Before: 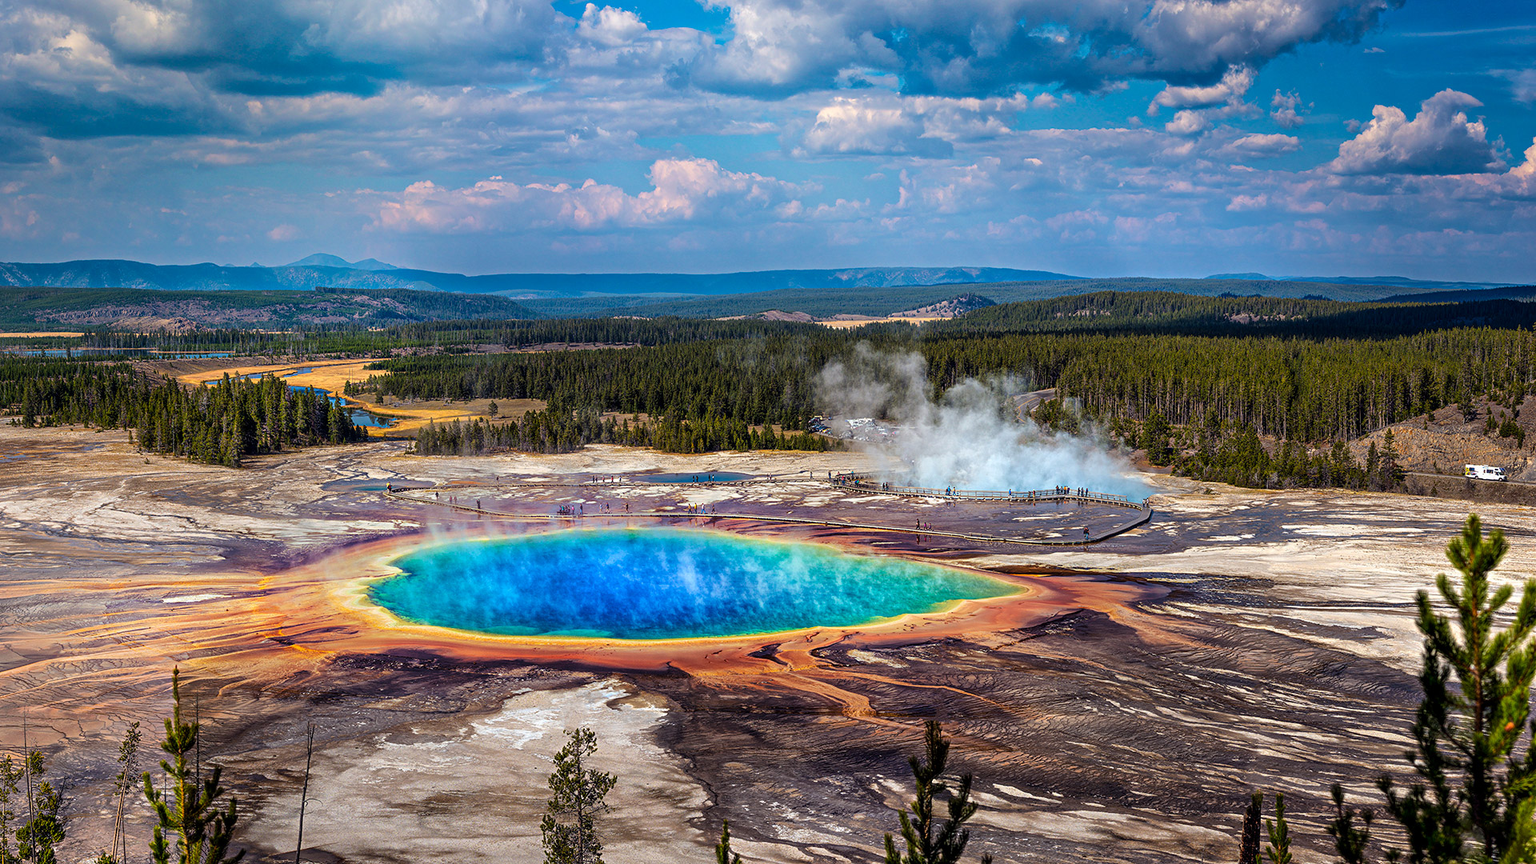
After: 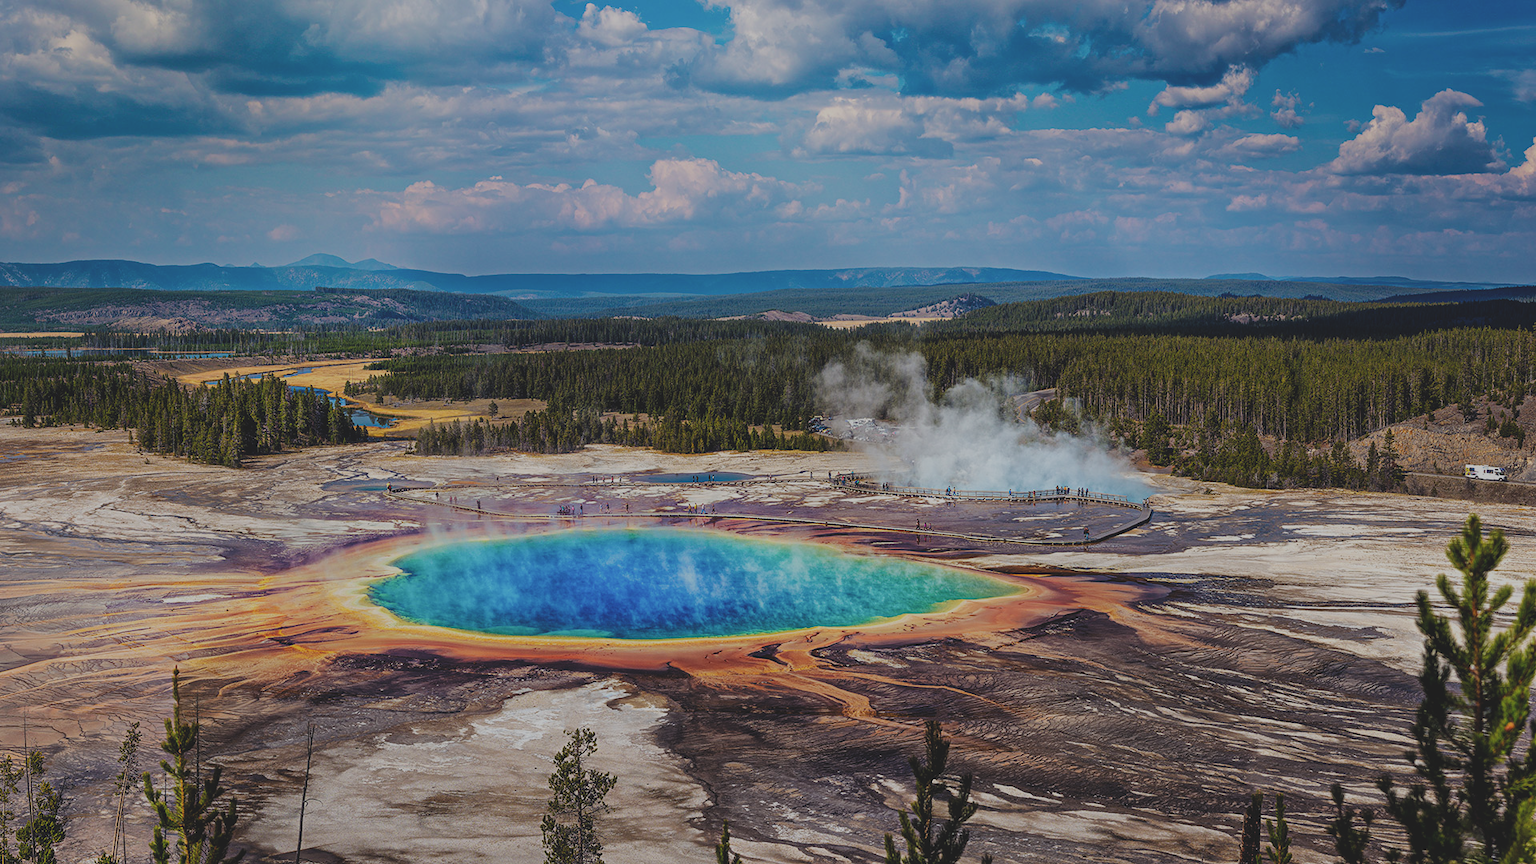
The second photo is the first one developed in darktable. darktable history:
exposure: black level correction -0.036, exposure -0.497 EV, compensate highlight preservation false
filmic rgb: black relative exposure -7.2 EV, white relative exposure 5.36 EV, hardness 3.02, add noise in highlights 0.002, preserve chrominance no, color science v3 (2019), use custom middle-gray values true, contrast in highlights soft
